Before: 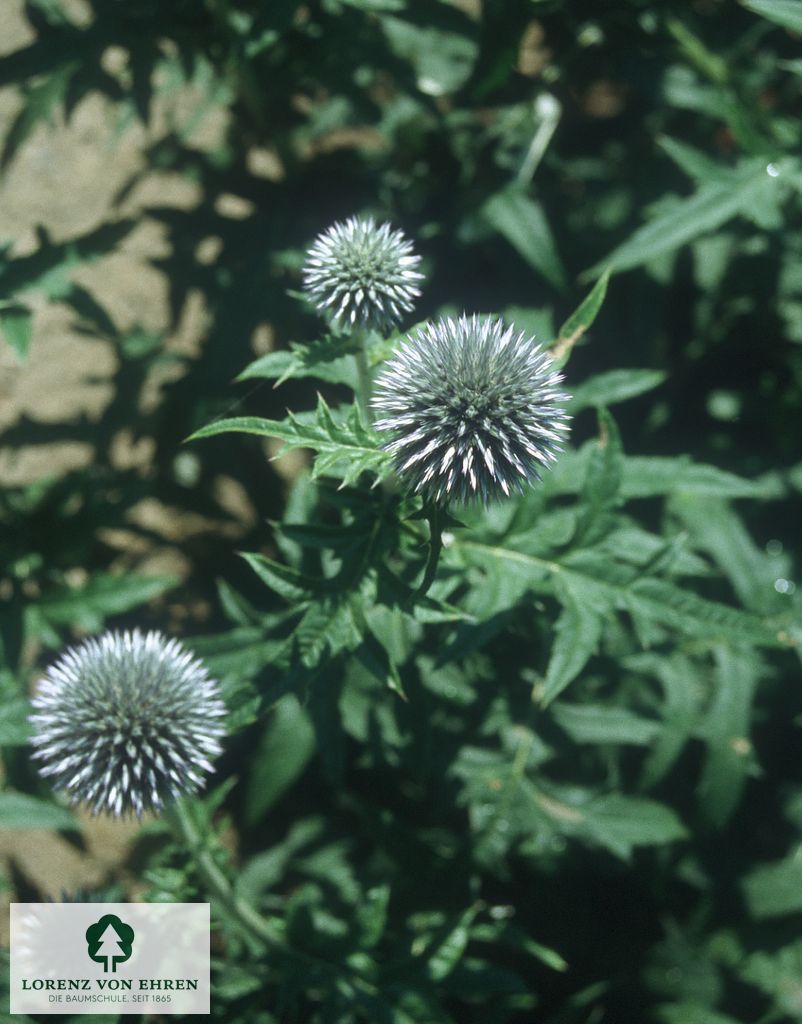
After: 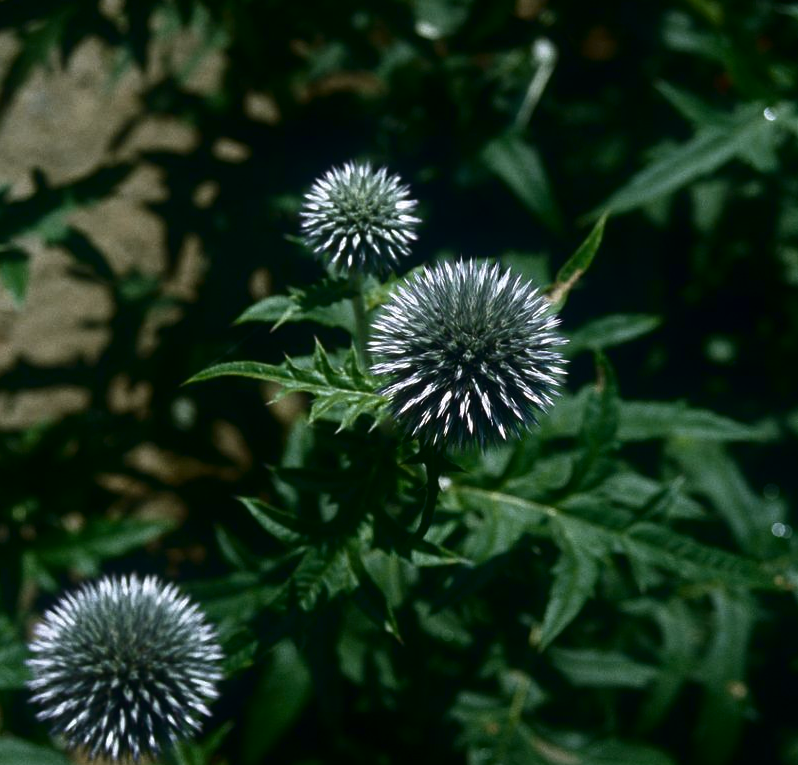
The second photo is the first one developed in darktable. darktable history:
crop: left 0.387%, top 5.469%, bottom 19.809%
contrast brightness saturation: brightness -0.52
white balance: red 1.009, blue 1.027
color zones: curves: ch1 [(0.239, 0.552) (0.75, 0.5)]; ch2 [(0.25, 0.462) (0.749, 0.457)], mix 25.94%
